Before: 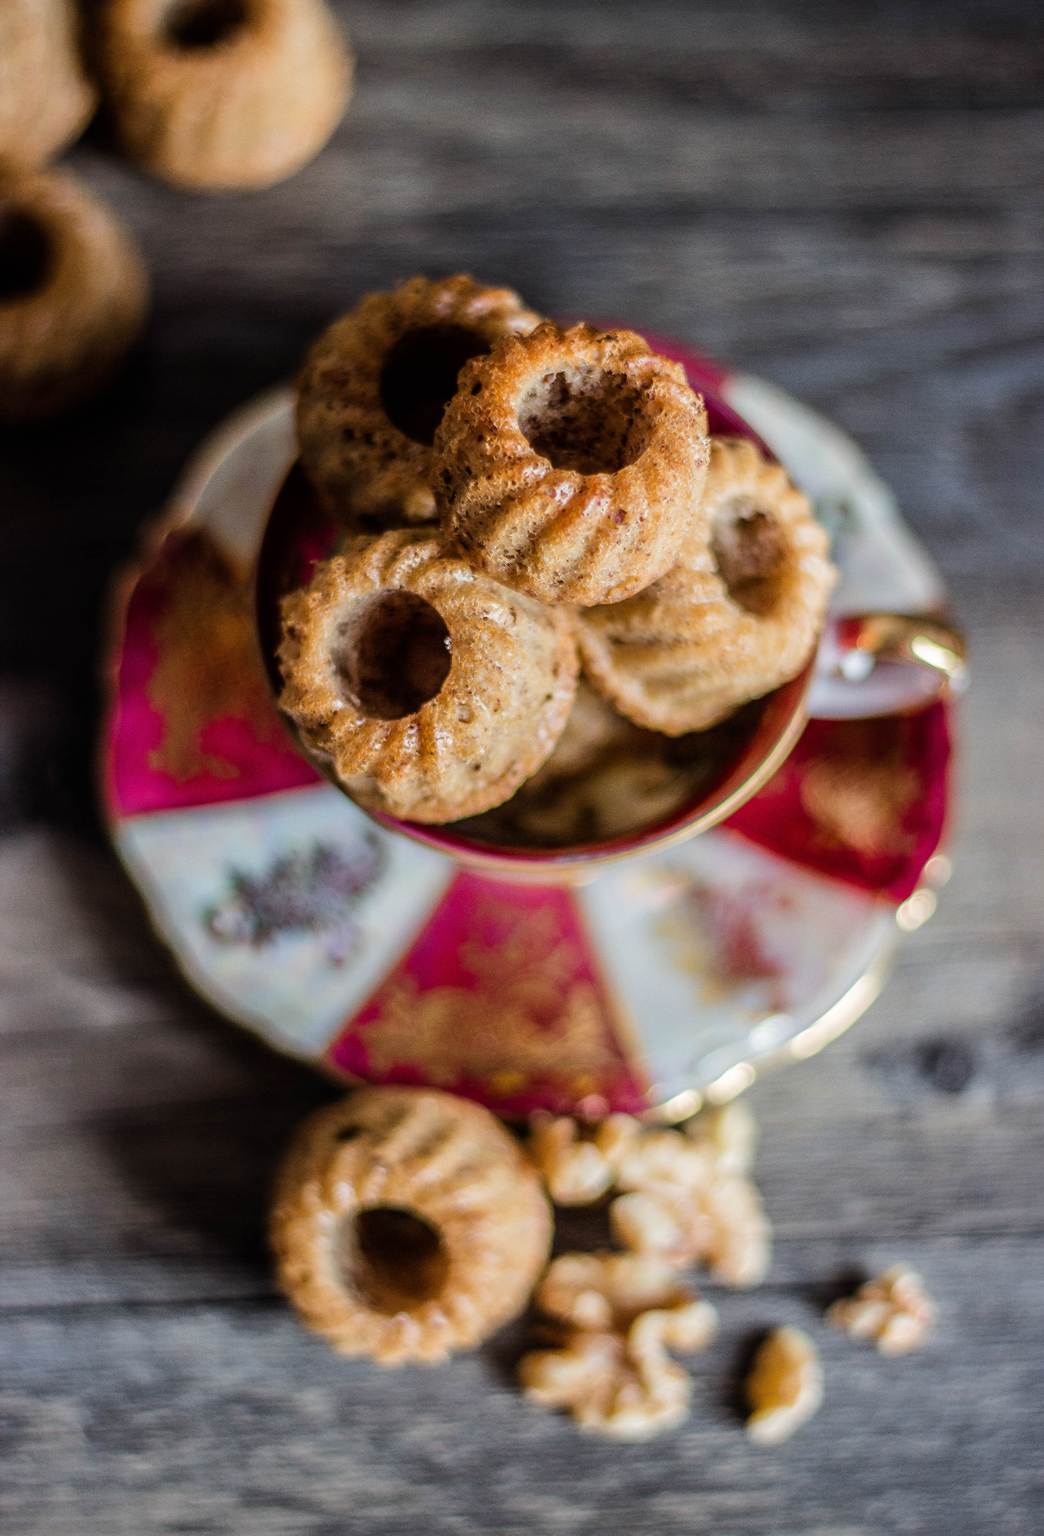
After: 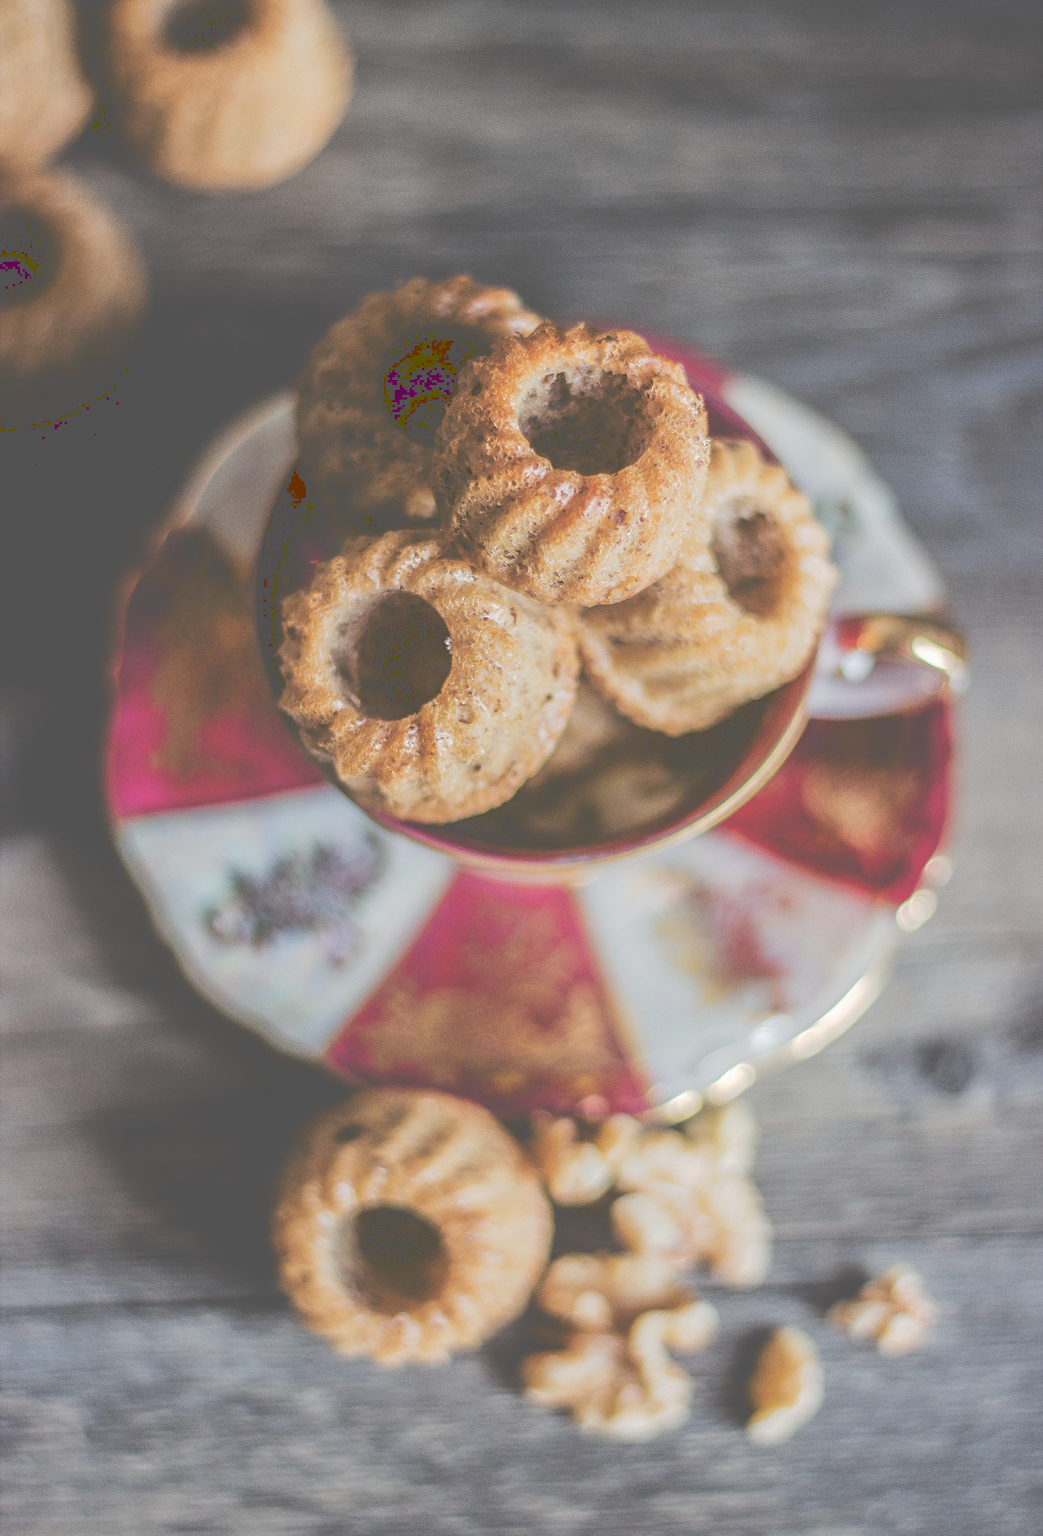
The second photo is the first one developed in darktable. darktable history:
tone curve: curves: ch0 [(0, 0) (0.003, 0.346) (0.011, 0.346) (0.025, 0.346) (0.044, 0.35) (0.069, 0.354) (0.1, 0.361) (0.136, 0.368) (0.177, 0.381) (0.224, 0.395) (0.277, 0.421) (0.335, 0.458) (0.399, 0.502) (0.468, 0.556) (0.543, 0.617) (0.623, 0.685) (0.709, 0.748) (0.801, 0.814) (0.898, 0.865) (1, 1)], preserve colors none
sharpen: on, module defaults
